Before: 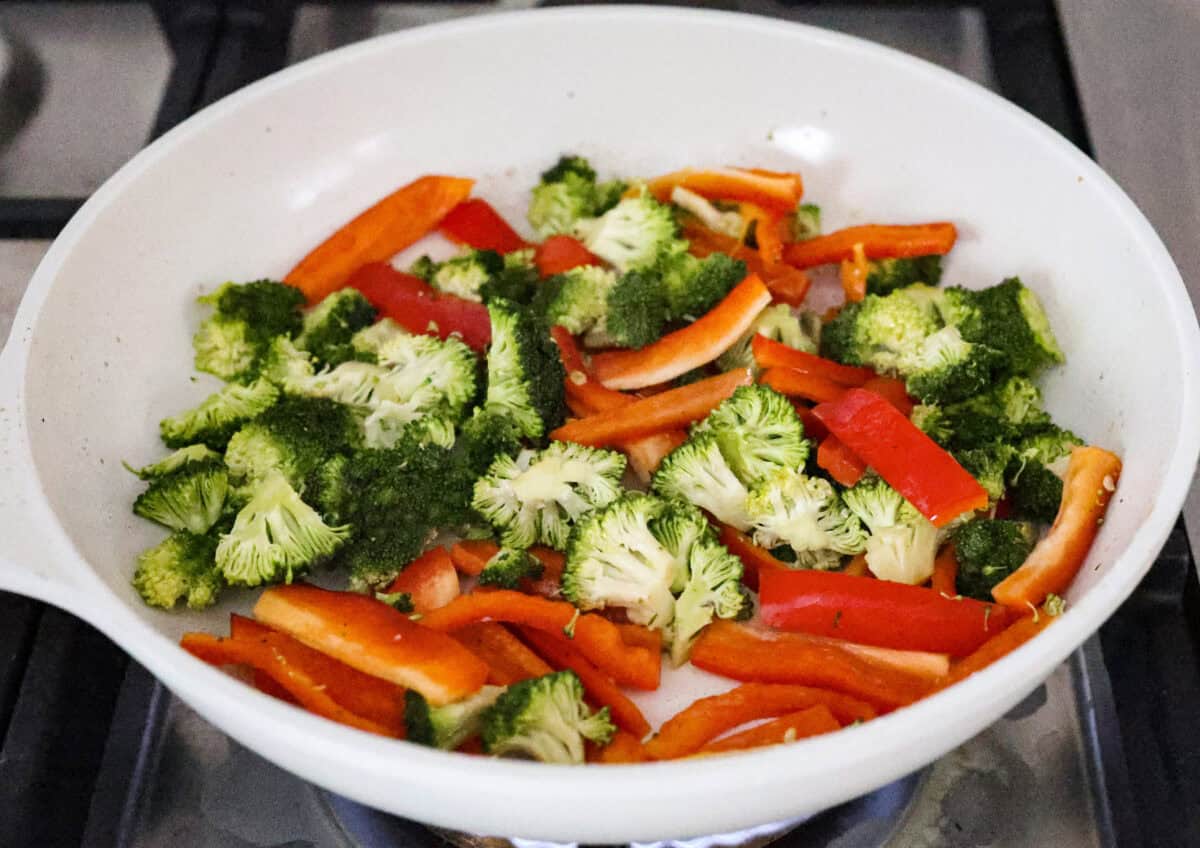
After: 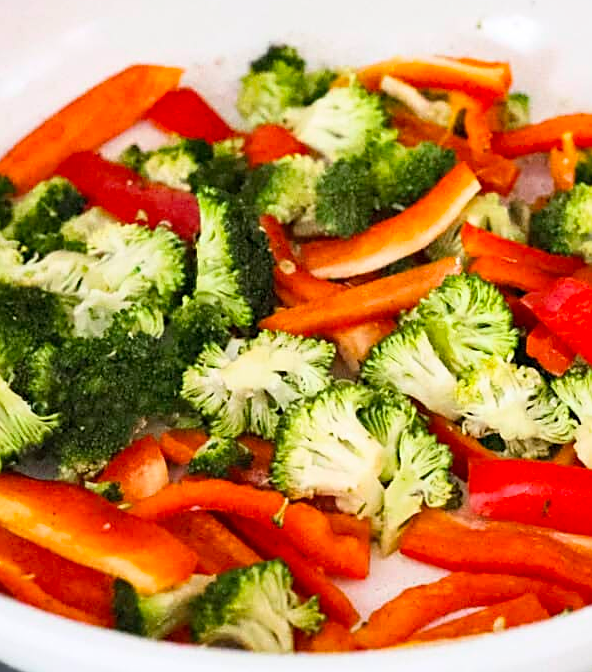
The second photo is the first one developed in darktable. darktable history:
crop and rotate: angle 0.01°, left 24.312%, top 13.112%, right 26.328%, bottom 7.54%
sharpen: on, module defaults
base curve: curves: ch0 [(0, 0) (0.666, 0.806) (1, 1)]
